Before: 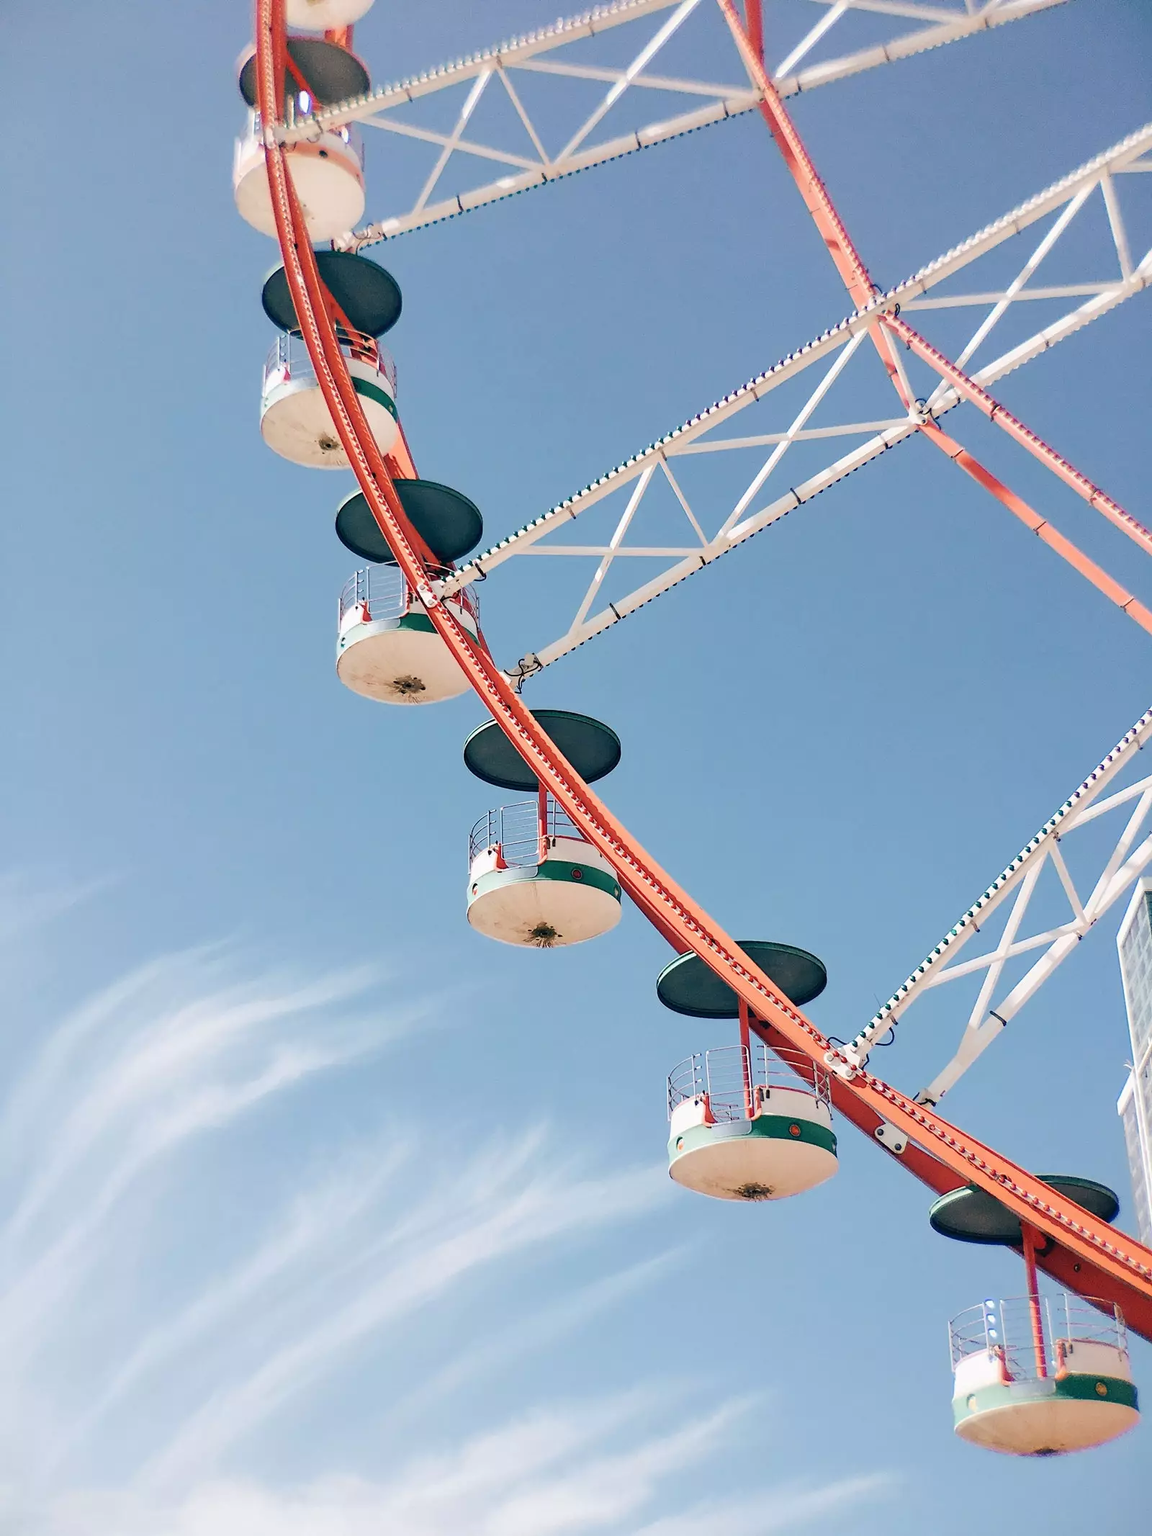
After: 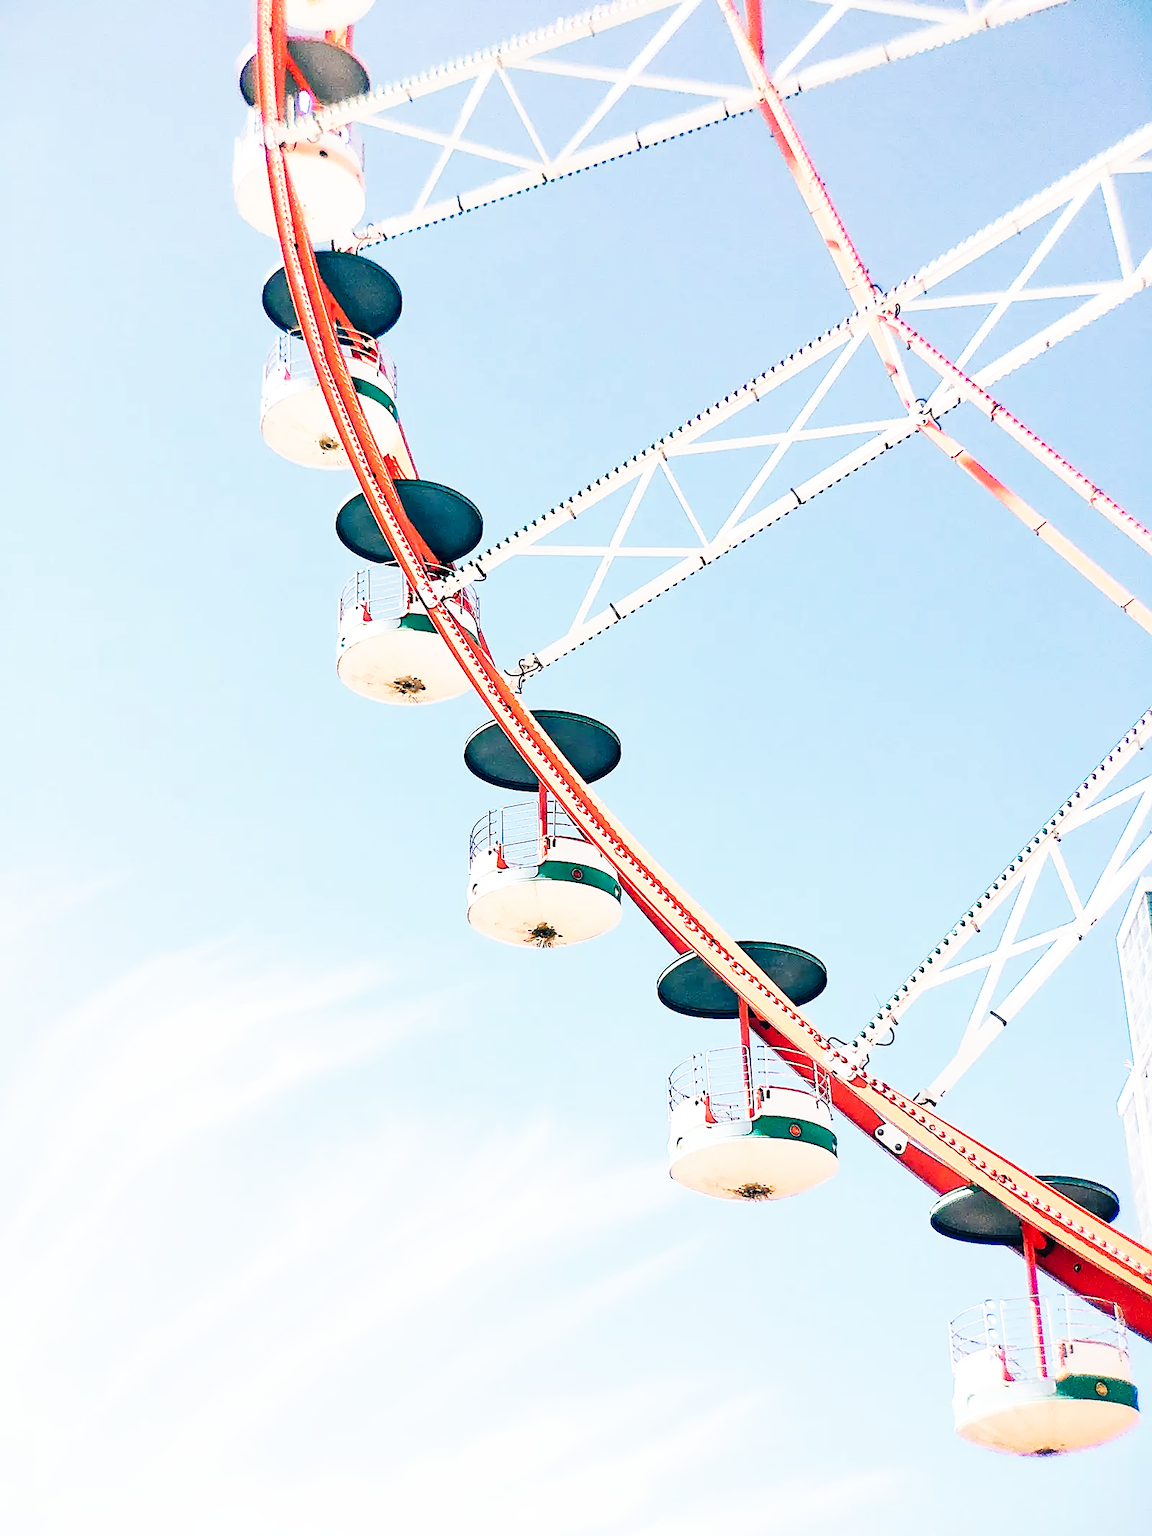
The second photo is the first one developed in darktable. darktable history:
exposure: exposure 0.16 EV, compensate exposure bias true, compensate highlight preservation false
base curve: curves: ch0 [(0, 0) (0.007, 0.004) (0.027, 0.03) (0.046, 0.07) (0.207, 0.54) (0.442, 0.872) (0.673, 0.972) (1, 1)], preserve colors none
sharpen: on, module defaults
